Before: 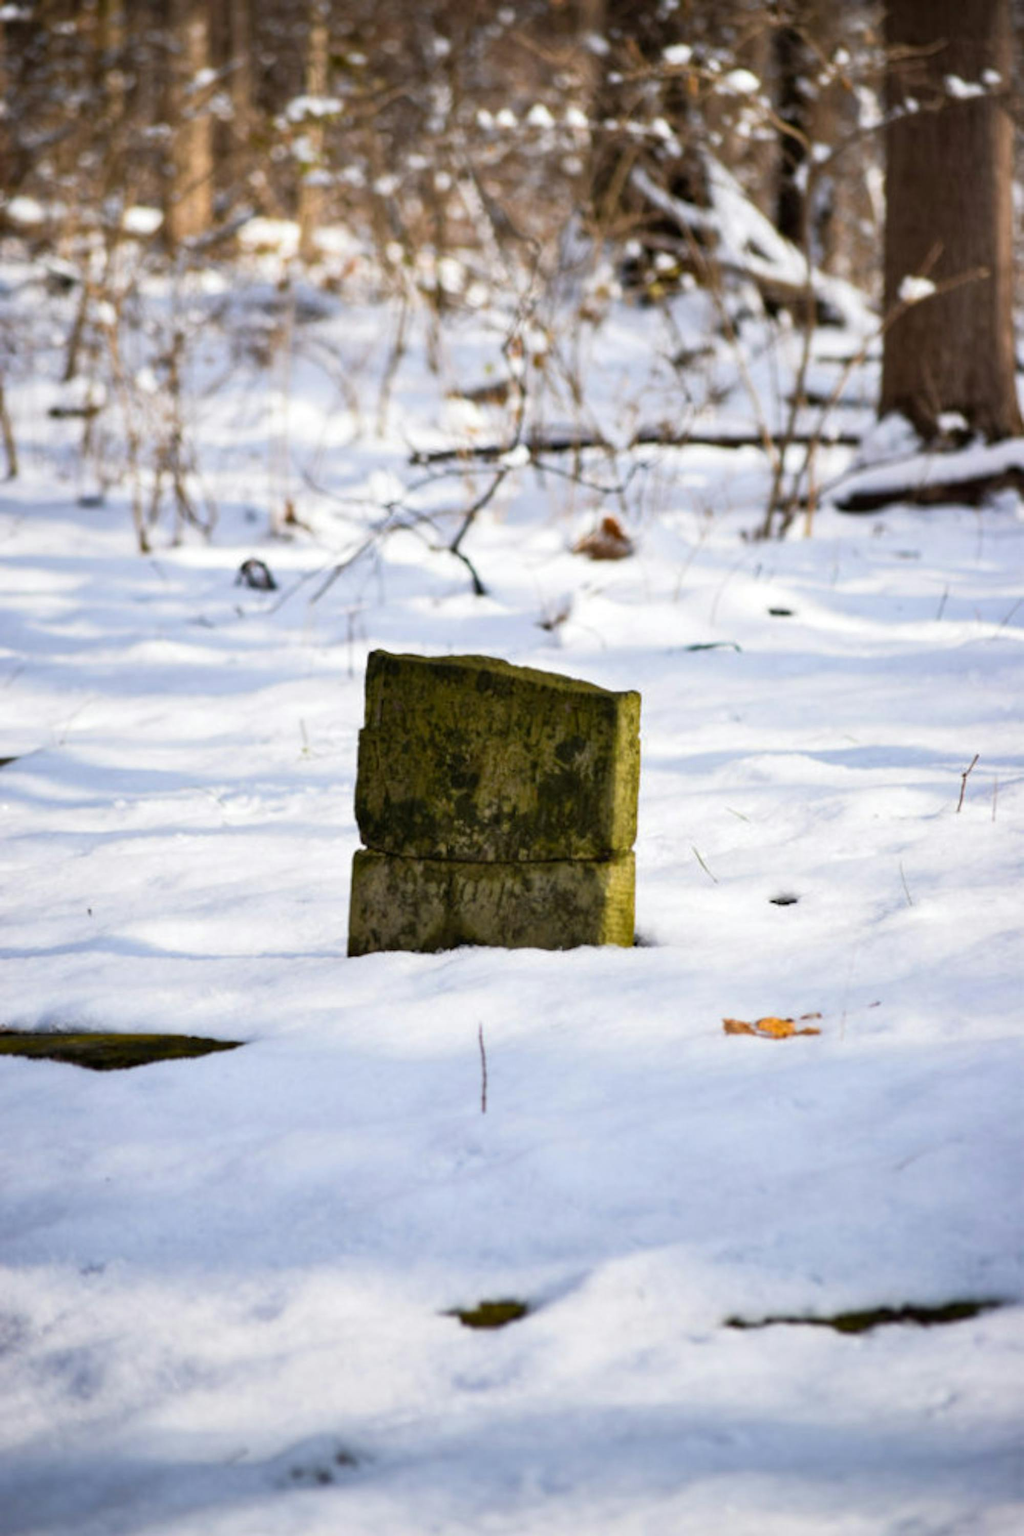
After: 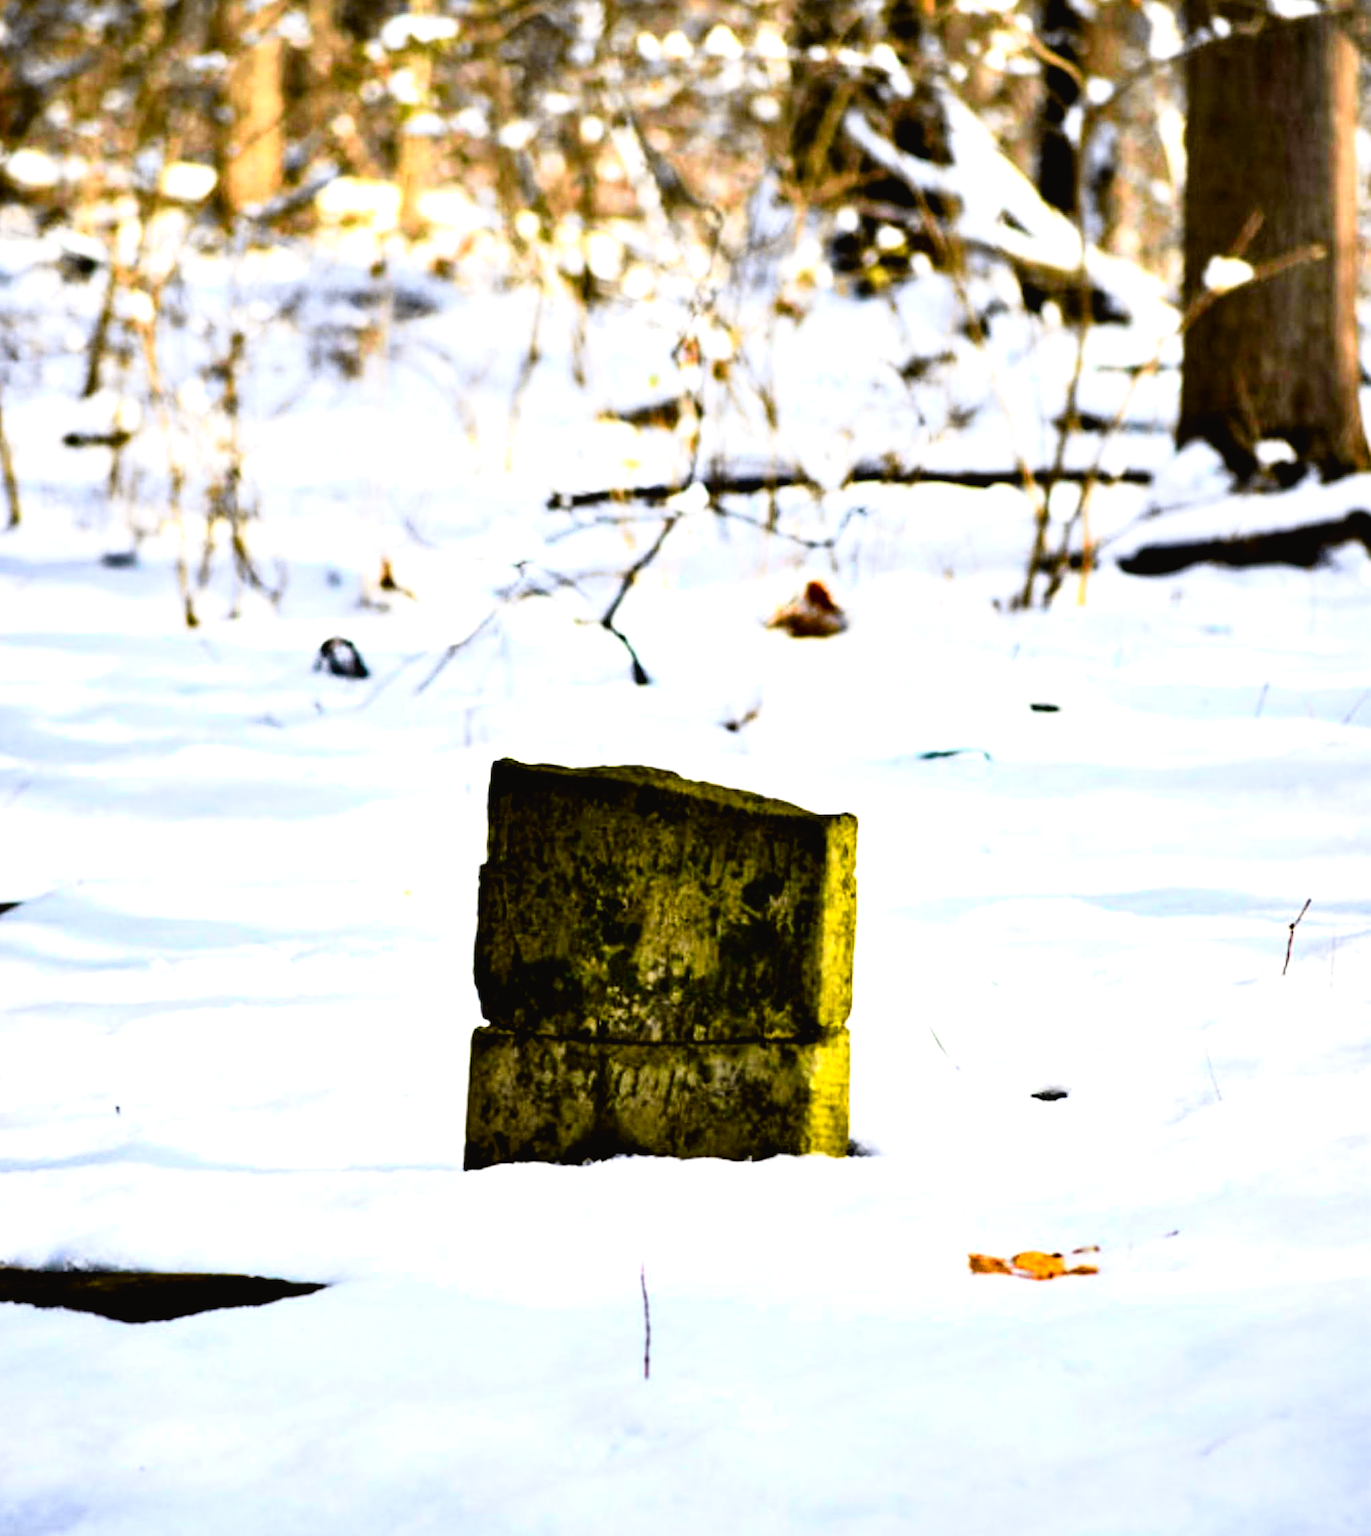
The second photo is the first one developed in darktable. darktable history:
crop: left 0.23%, top 5.551%, bottom 19.906%
contrast equalizer: octaves 7, y [[0.6 ×6], [0.55 ×6], [0 ×6], [0 ×6], [0 ×6]]
contrast brightness saturation: saturation -0.088
tone curve: curves: ch0 [(0, 0.024) (0.049, 0.038) (0.176, 0.162) (0.311, 0.337) (0.416, 0.471) (0.565, 0.658) (0.817, 0.911) (1, 1)]; ch1 [(0, 0) (0.339, 0.358) (0.445, 0.439) (0.476, 0.47) (0.504, 0.504) (0.53, 0.511) (0.557, 0.558) (0.627, 0.664) (0.728, 0.786) (1, 1)]; ch2 [(0, 0) (0.327, 0.324) (0.417, 0.44) (0.46, 0.453) (0.502, 0.504) (0.526, 0.52) (0.549, 0.561) (0.619, 0.657) (0.76, 0.765) (1, 1)], color space Lab, independent channels, preserve colors none
exposure: black level correction 0, exposure 0.691 EV, compensate highlight preservation false
sharpen: on, module defaults
color balance rgb: shadows lift › chroma 0.92%, shadows lift › hue 110.36°, linear chroma grading › global chroma 9.91%, perceptual saturation grading › global saturation 30.541%
